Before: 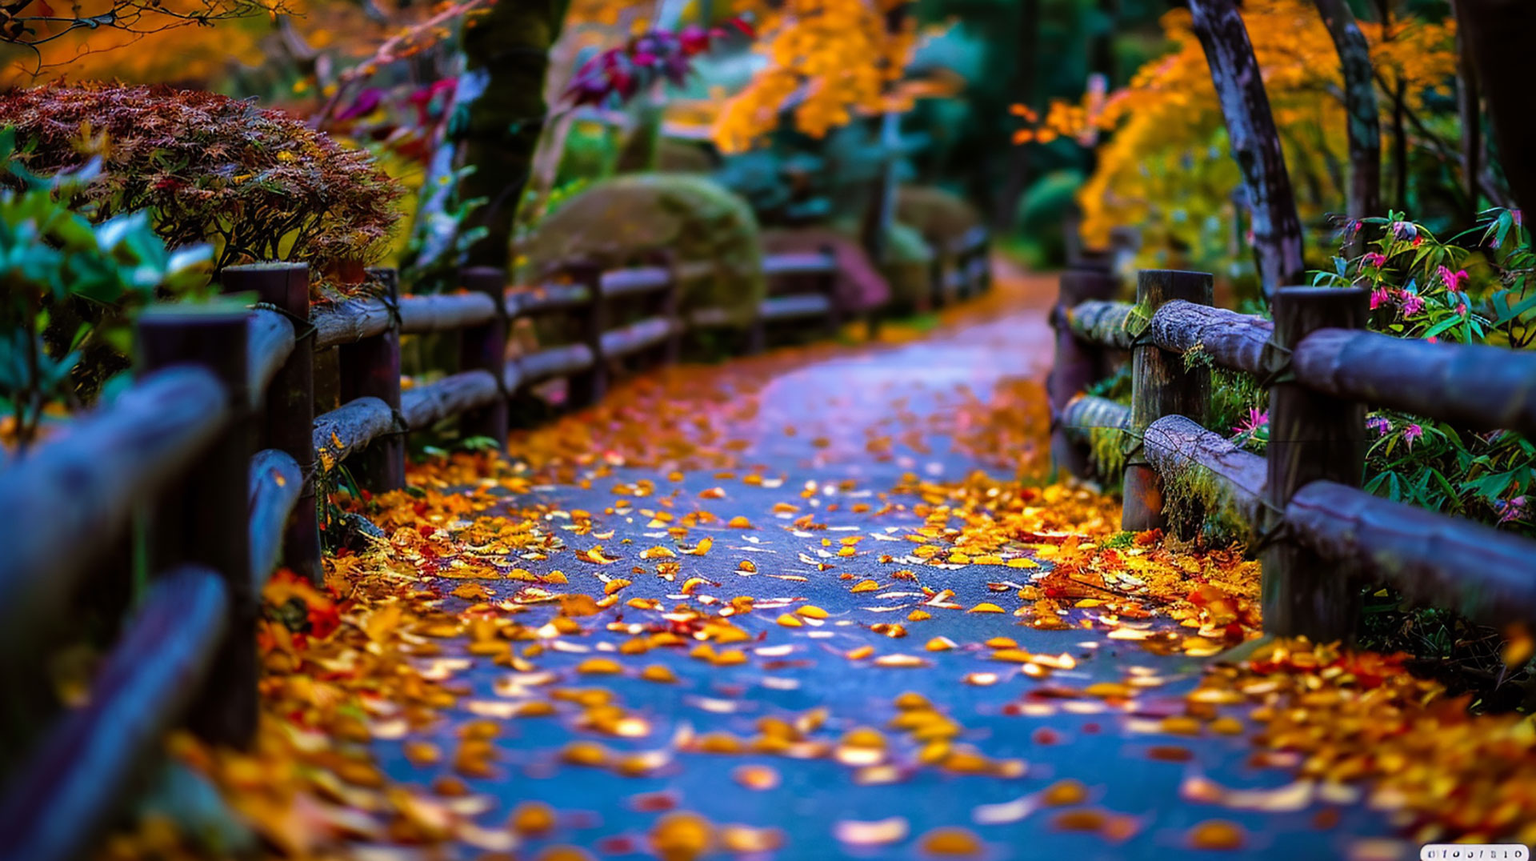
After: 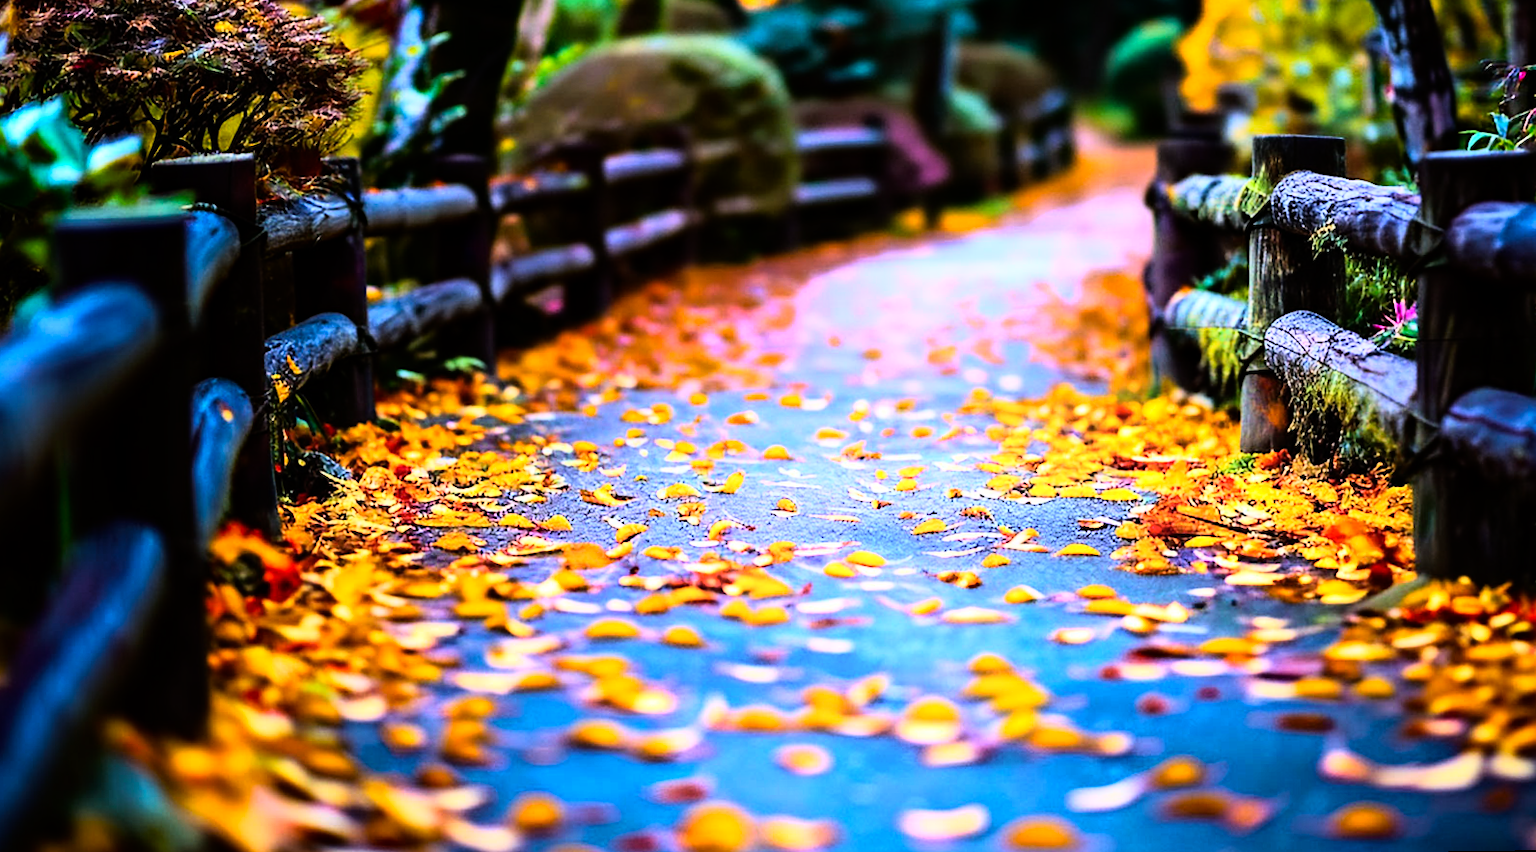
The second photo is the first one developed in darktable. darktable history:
rotate and perspective: rotation -1.32°, lens shift (horizontal) -0.031, crop left 0.015, crop right 0.985, crop top 0.047, crop bottom 0.982
crop and rotate: left 4.842%, top 15.51%, right 10.668%
haze removal: compatibility mode true, adaptive false
rgb curve: curves: ch0 [(0, 0) (0.21, 0.15) (0.24, 0.21) (0.5, 0.75) (0.75, 0.96) (0.89, 0.99) (1, 1)]; ch1 [(0, 0.02) (0.21, 0.13) (0.25, 0.2) (0.5, 0.67) (0.75, 0.9) (0.89, 0.97) (1, 1)]; ch2 [(0, 0.02) (0.21, 0.13) (0.25, 0.2) (0.5, 0.67) (0.75, 0.9) (0.89, 0.97) (1, 1)], compensate middle gray true
shadows and highlights: shadows -40.15, highlights 62.88, soften with gaussian
